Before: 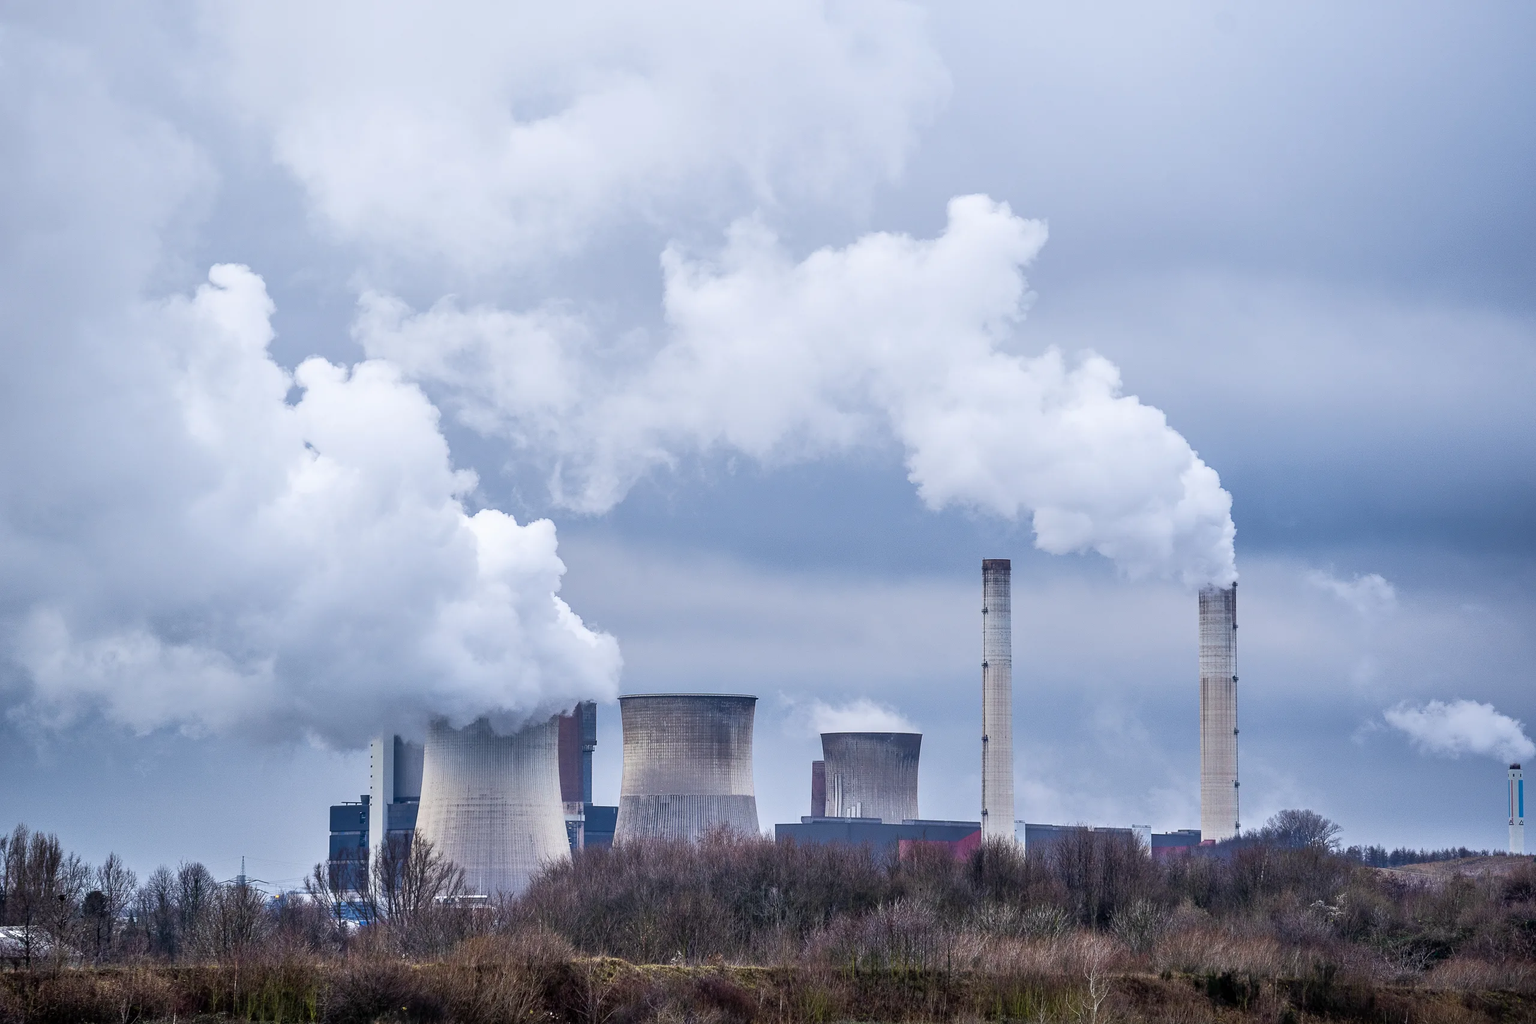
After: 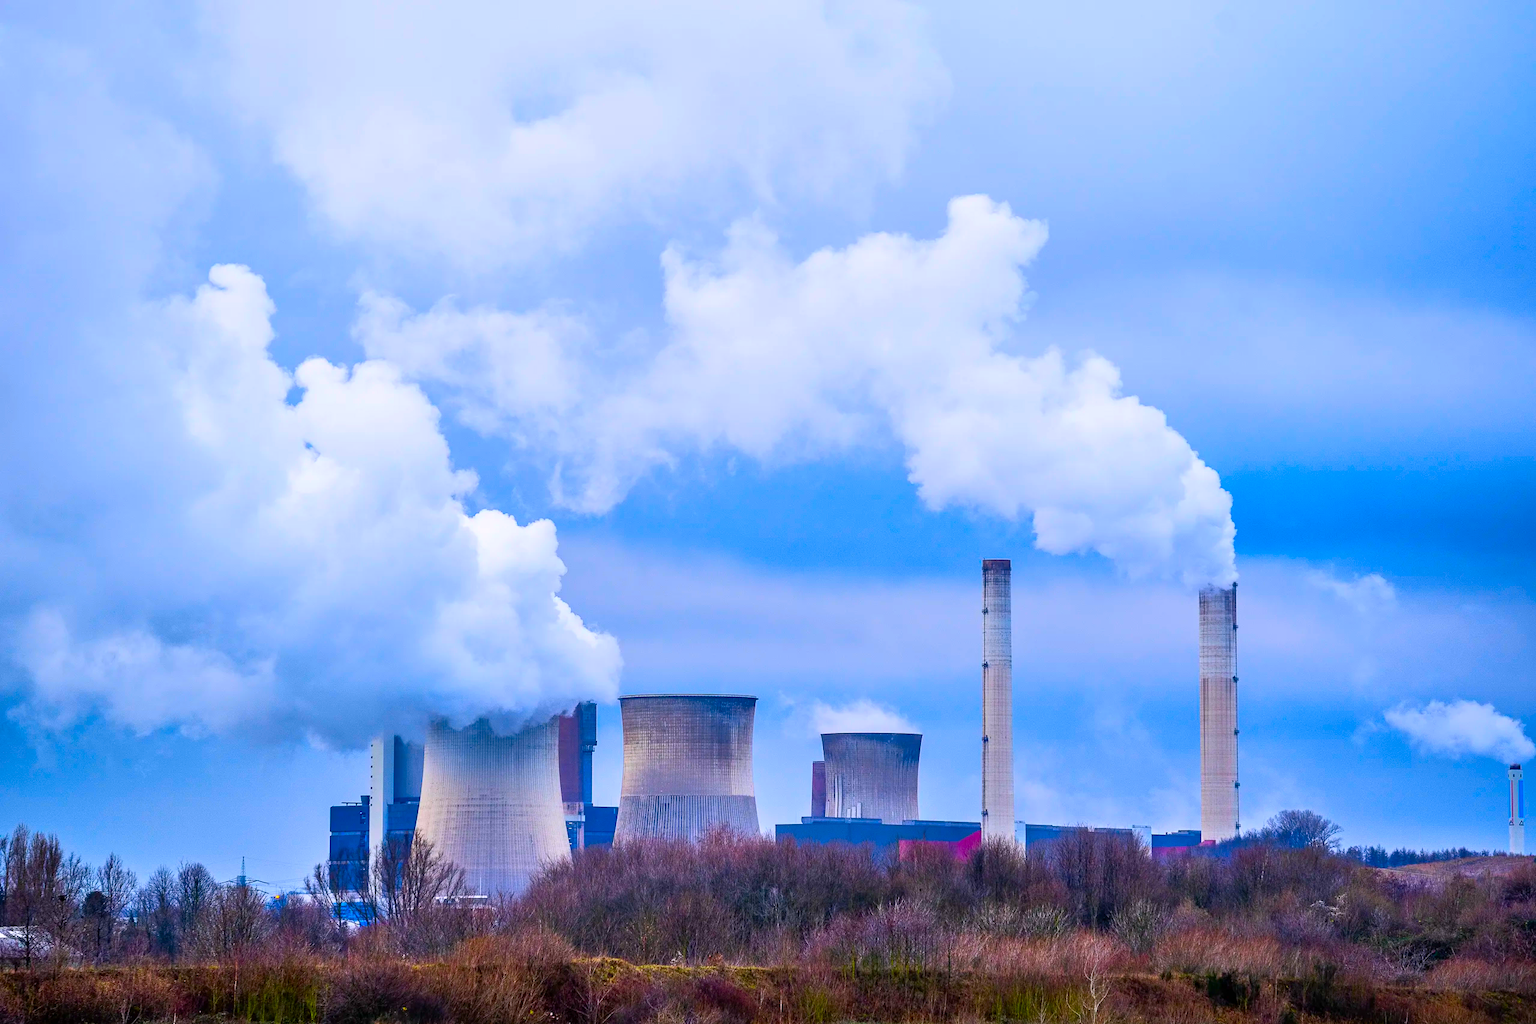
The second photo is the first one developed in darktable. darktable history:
color correction: highlights a* 1.5, highlights b* -1.72, saturation 2.44
